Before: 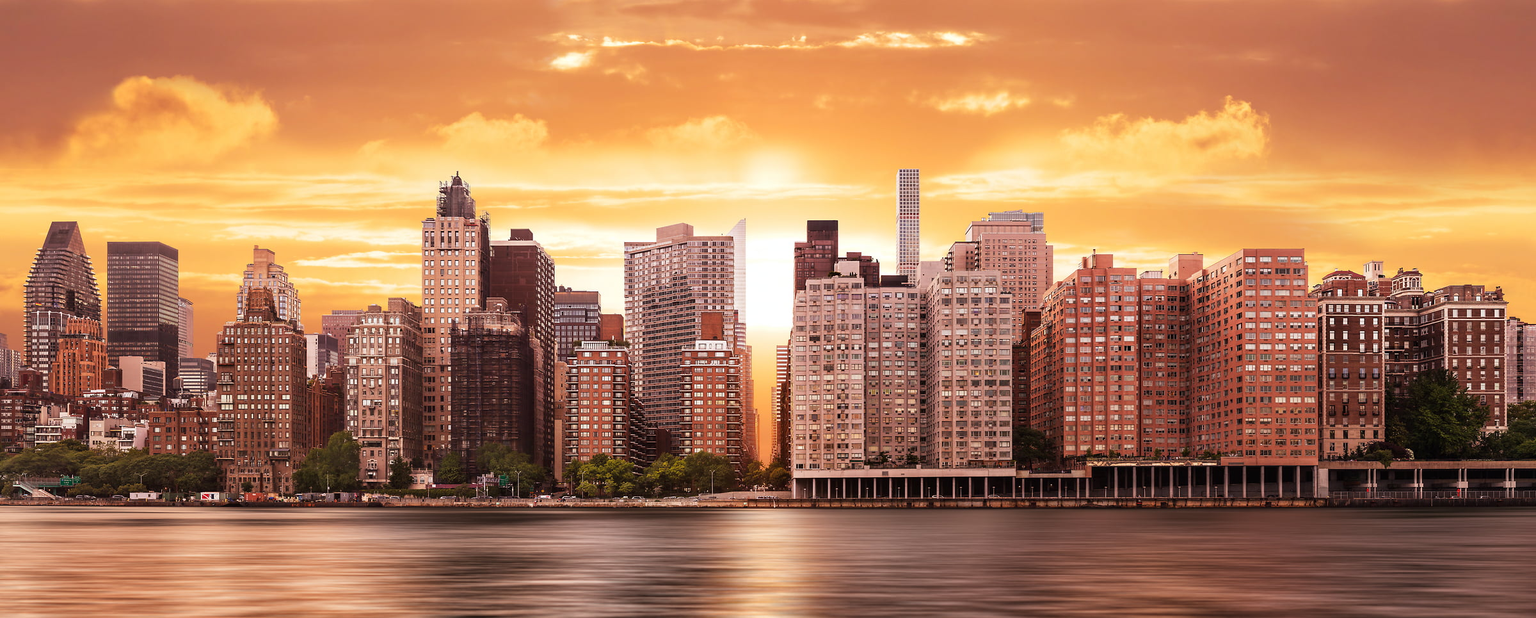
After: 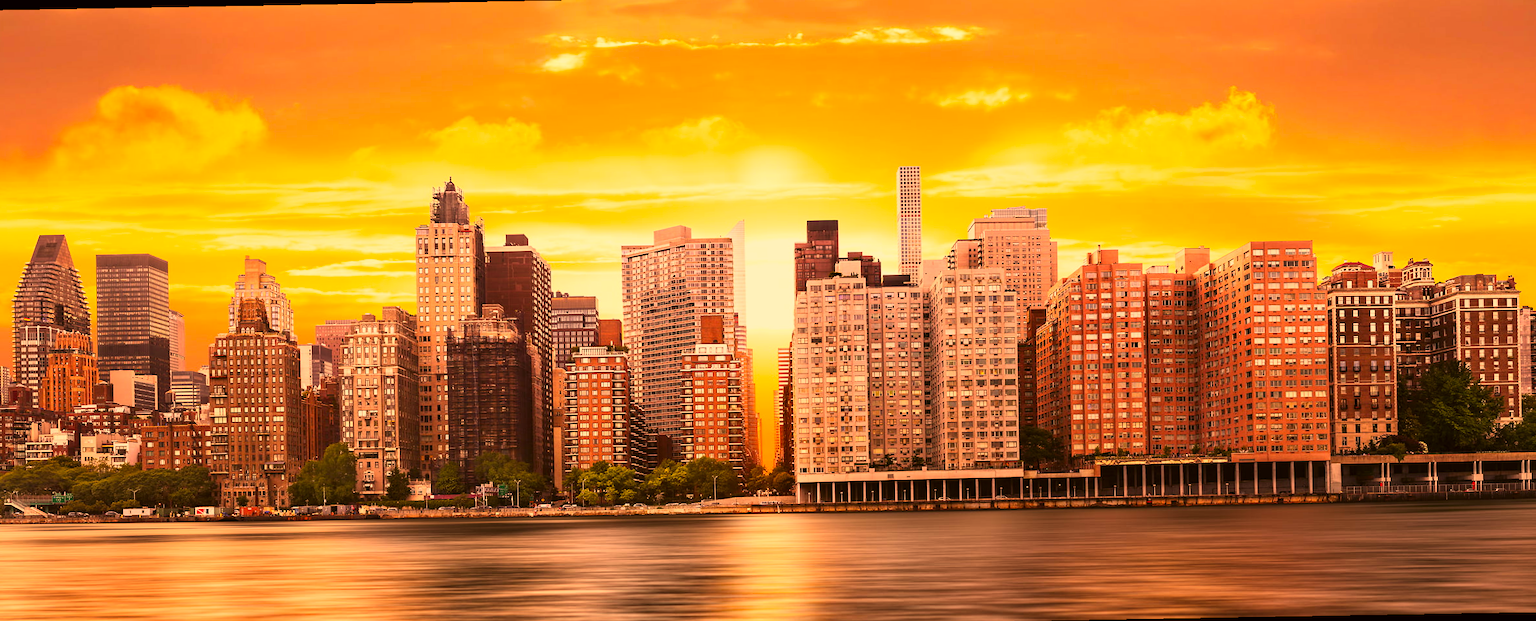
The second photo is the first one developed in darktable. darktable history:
color correction: highlights a* 17.94, highlights b* 35.39, shadows a* 1.48, shadows b* 6.42, saturation 1.01
rotate and perspective: rotation -1°, crop left 0.011, crop right 0.989, crop top 0.025, crop bottom 0.975
contrast brightness saturation: contrast 0.2, brightness 0.16, saturation 0.22
